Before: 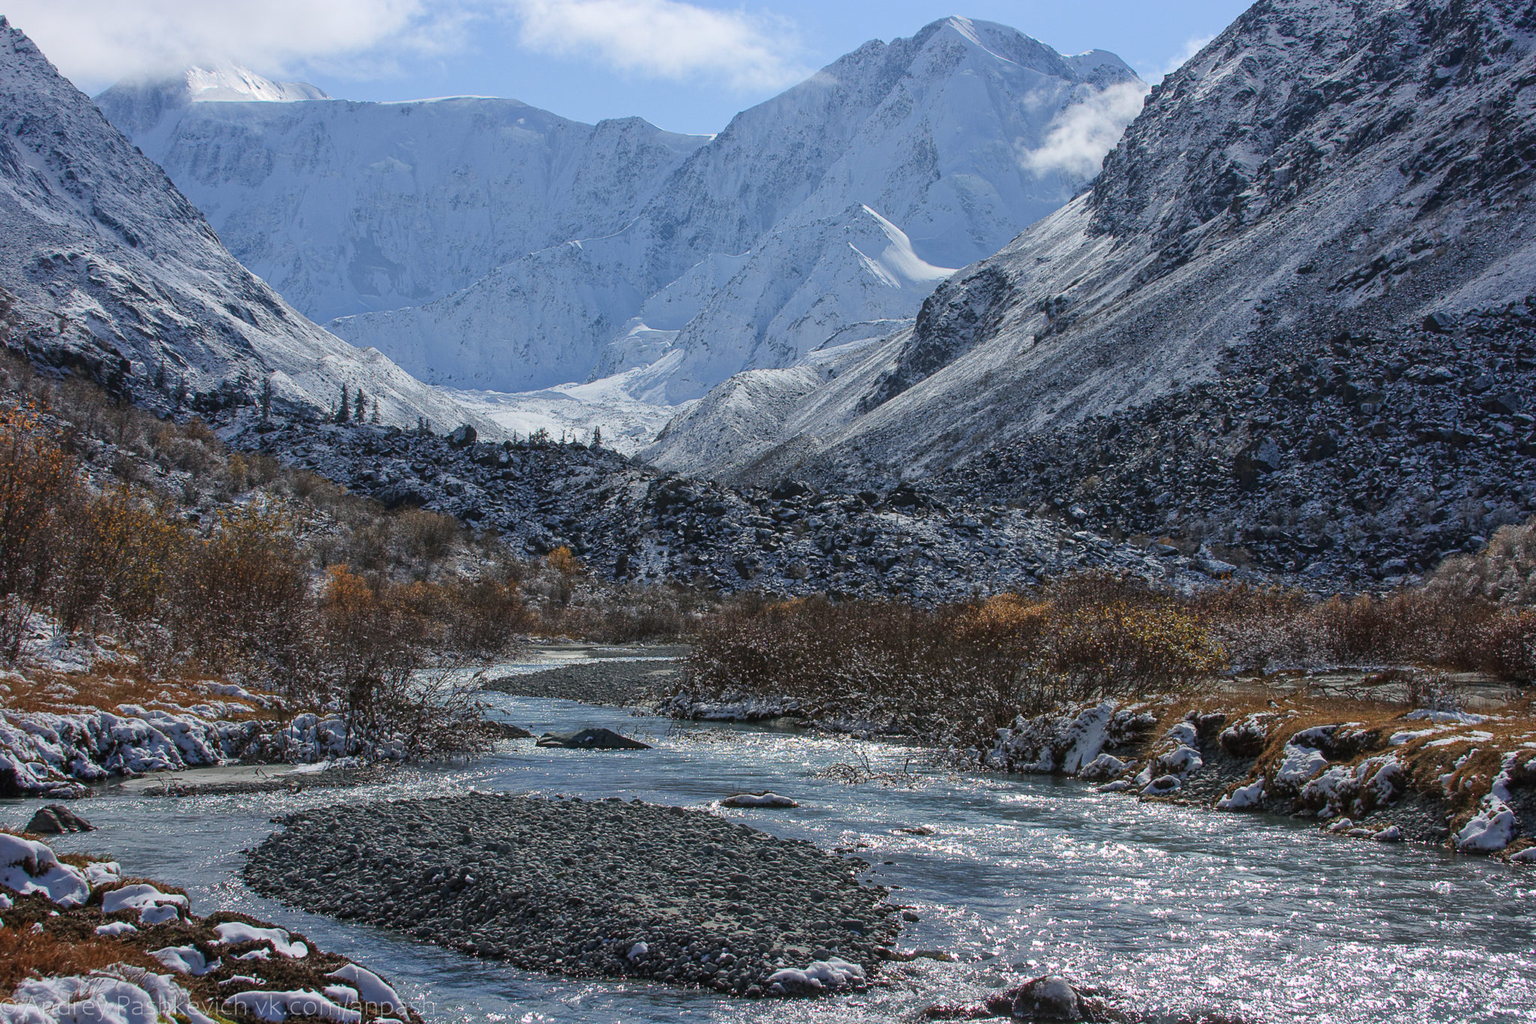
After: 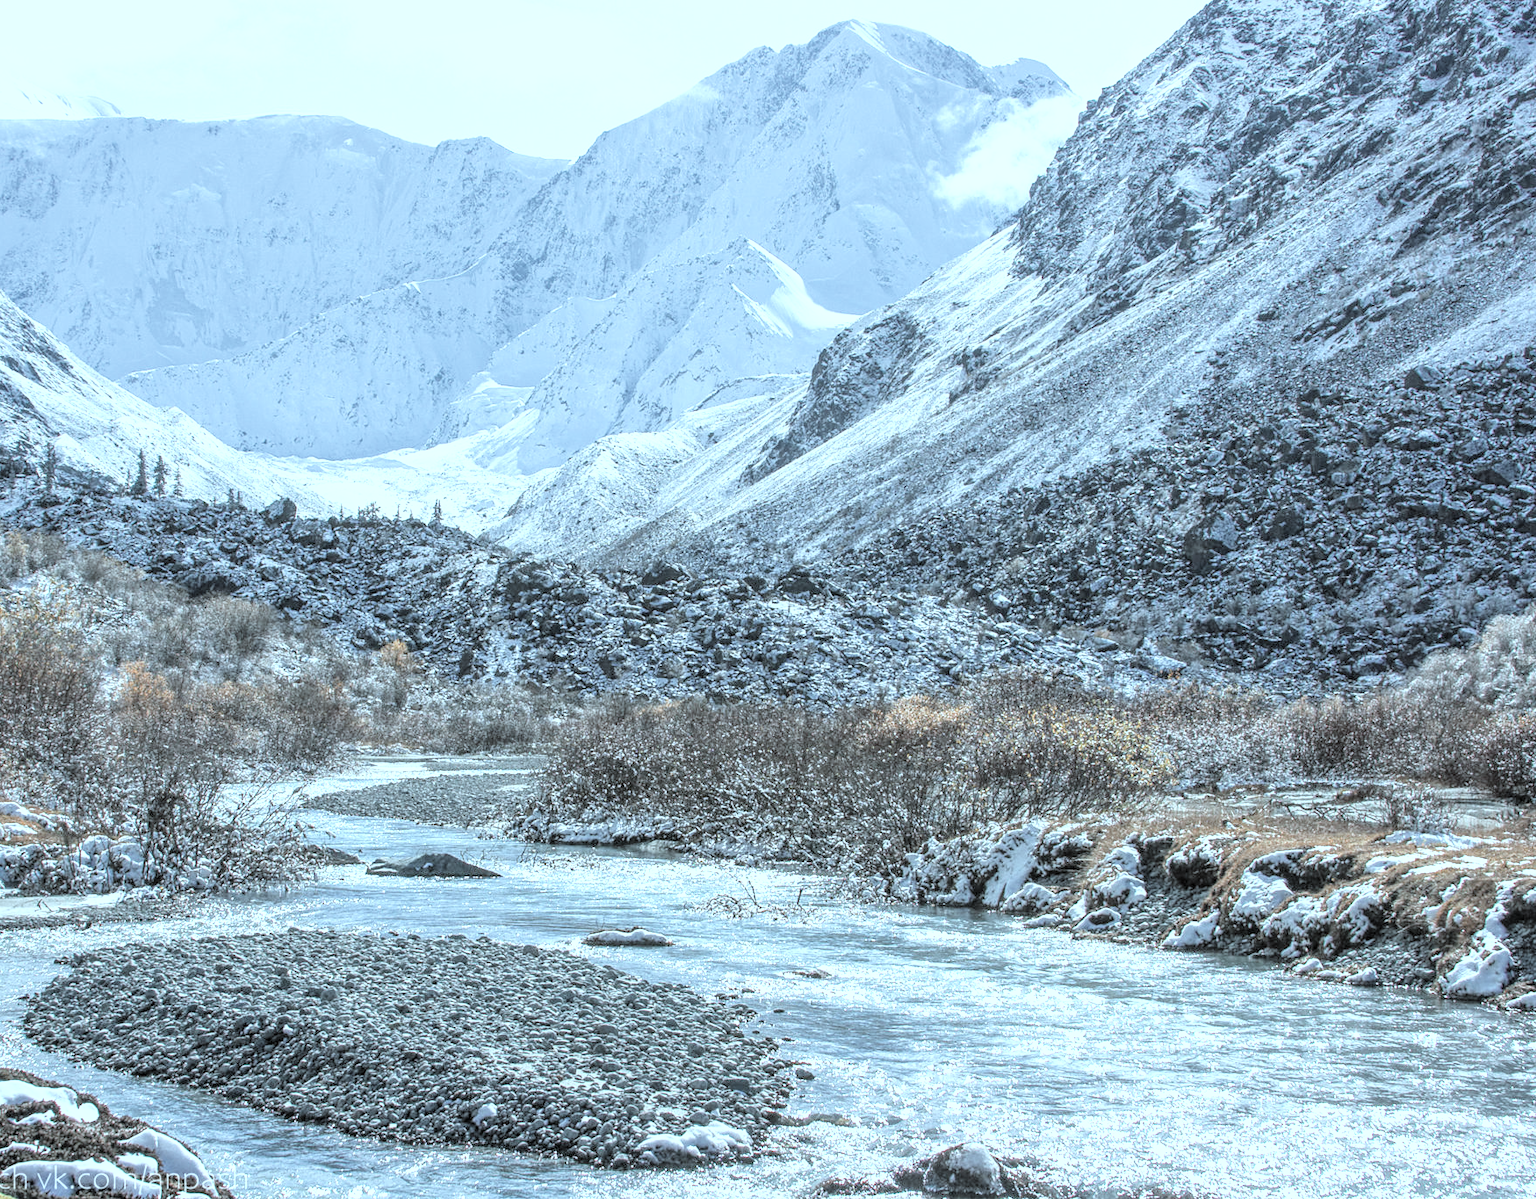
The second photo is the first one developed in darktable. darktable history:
contrast brightness saturation: brightness 0.189, saturation -0.482
filmic rgb: black relative exposure -16 EV, white relative exposure 4 EV, target black luminance 0%, hardness 7.66, latitude 72.71%, contrast 0.901, highlights saturation mix 10.13%, shadows ↔ highlights balance -0.38%, color science v4 (2020)
crop and rotate: left 14.582%
tone equalizer: -8 EV -0.713 EV, -7 EV -0.693 EV, -6 EV -0.598 EV, -5 EV -0.402 EV, -3 EV 0.367 EV, -2 EV 0.6 EV, -1 EV 0.689 EV, +0 EV 0.744 EV
exposure: black level correction 0, exposure 1.2 EV, compensate highlight preservation false
color correction: highlights a* -13.42, highlights b* -17.52, saturation 0.706
local contrast: detail 130%
